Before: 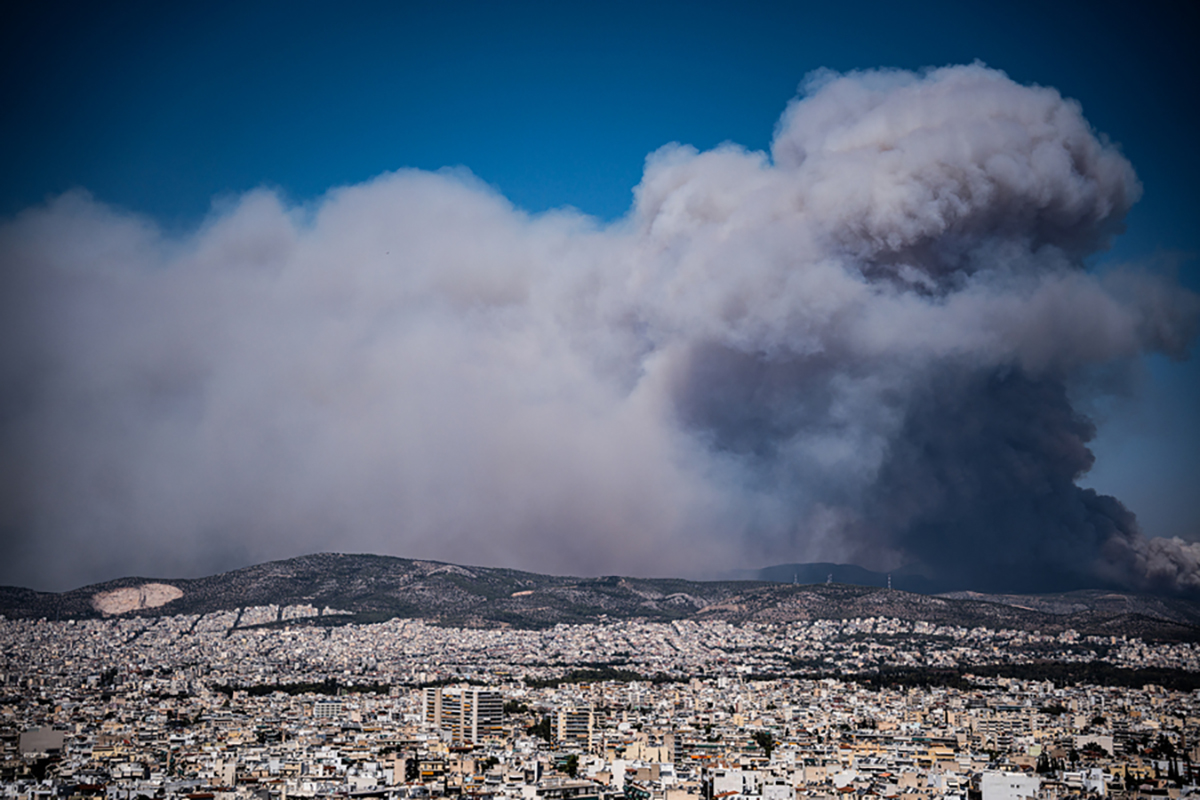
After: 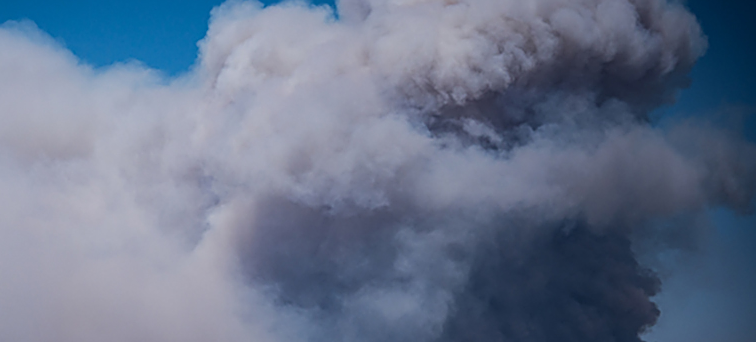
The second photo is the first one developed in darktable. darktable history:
crop: left 36.296%, top 18.3%, right 0.639%, bottom 38.905%
sharpen: on, module defaults
